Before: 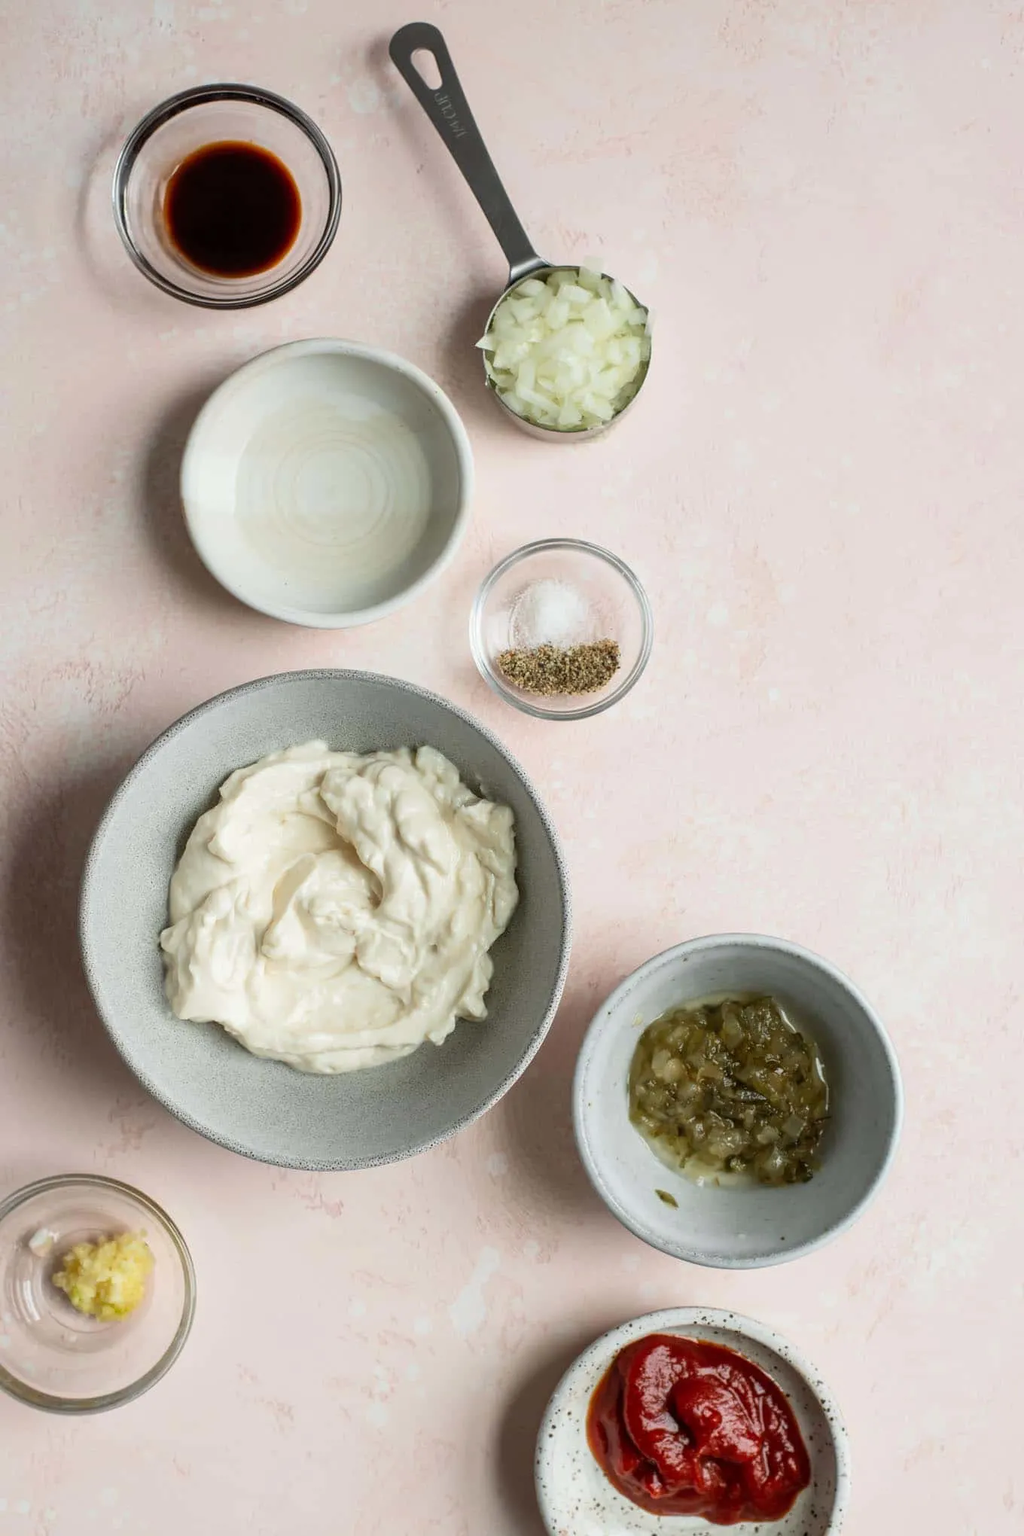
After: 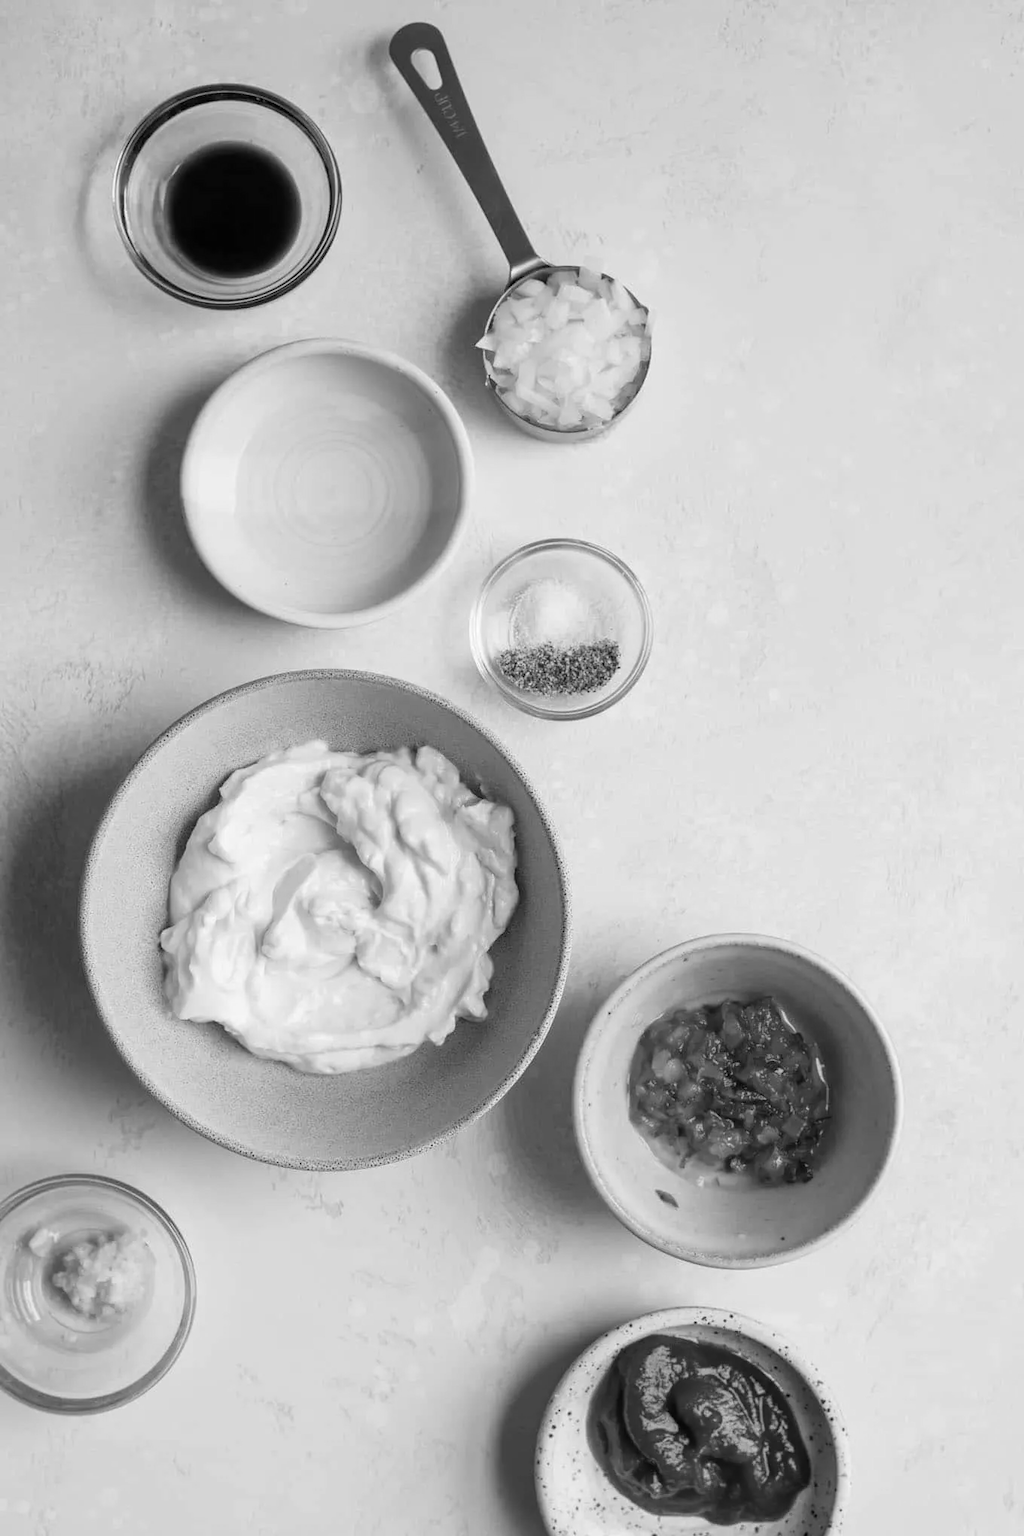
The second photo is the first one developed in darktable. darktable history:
monochrome: on, module defaults
rotate and perspective: crop left 0, crop top 0
